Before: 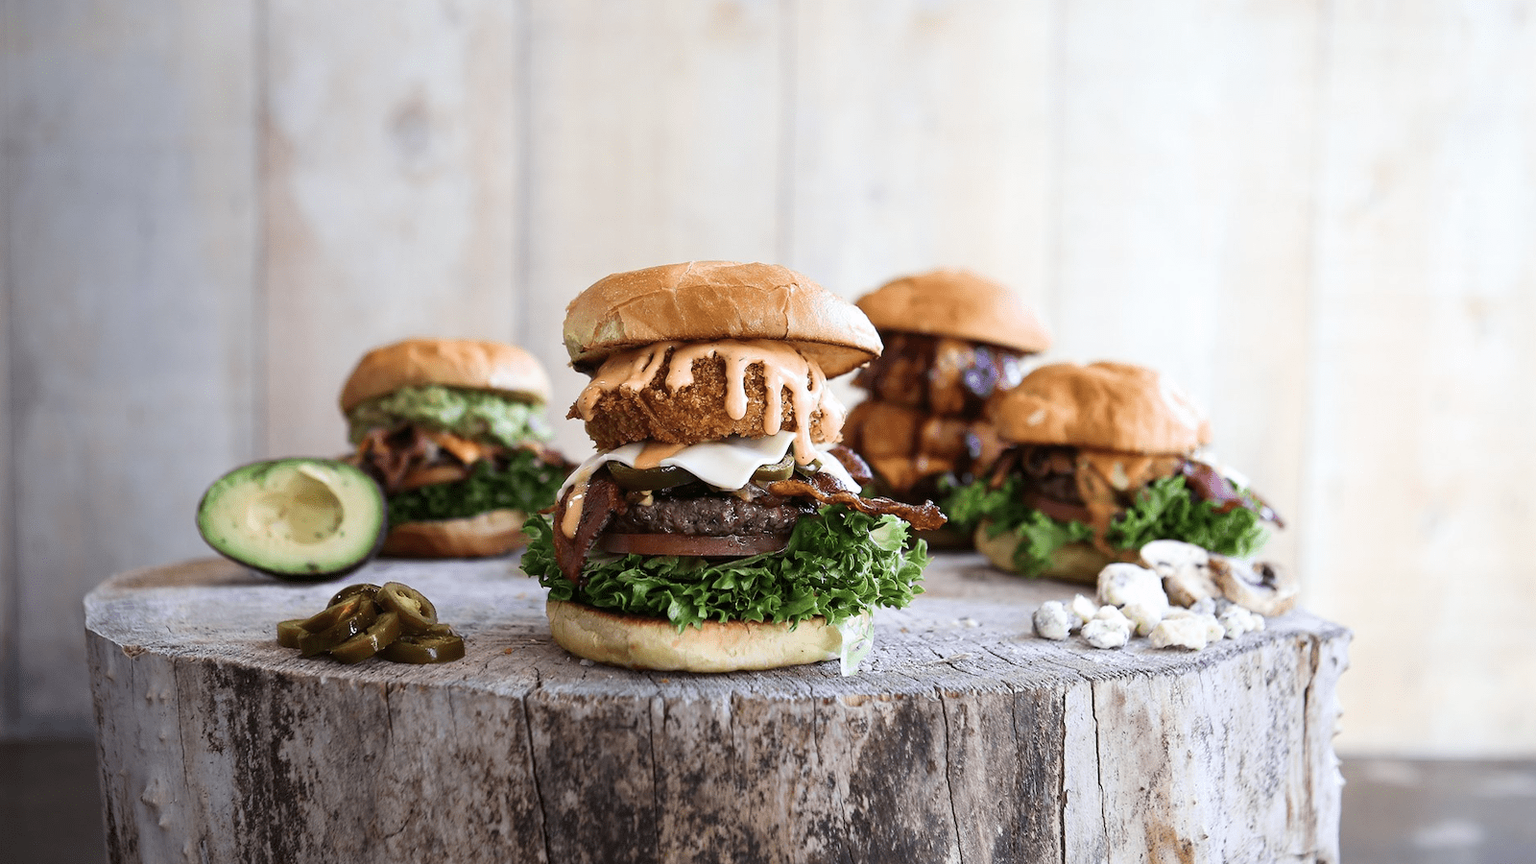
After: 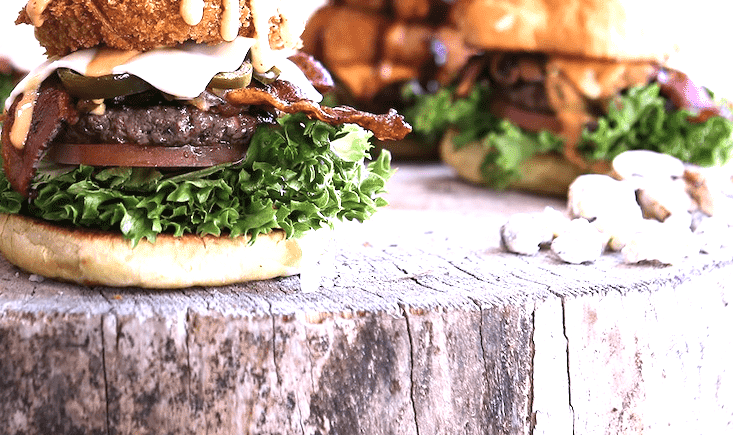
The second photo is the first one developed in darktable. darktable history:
crop: left 35.976%, top 45.819%, right 18.162%, bottom 5.807%
white balance: red 1.05, blue 1.072
exposure: black level correction 0, exposure 0.95 EV, compensate exposure bias true, compensate highlight preservation false
